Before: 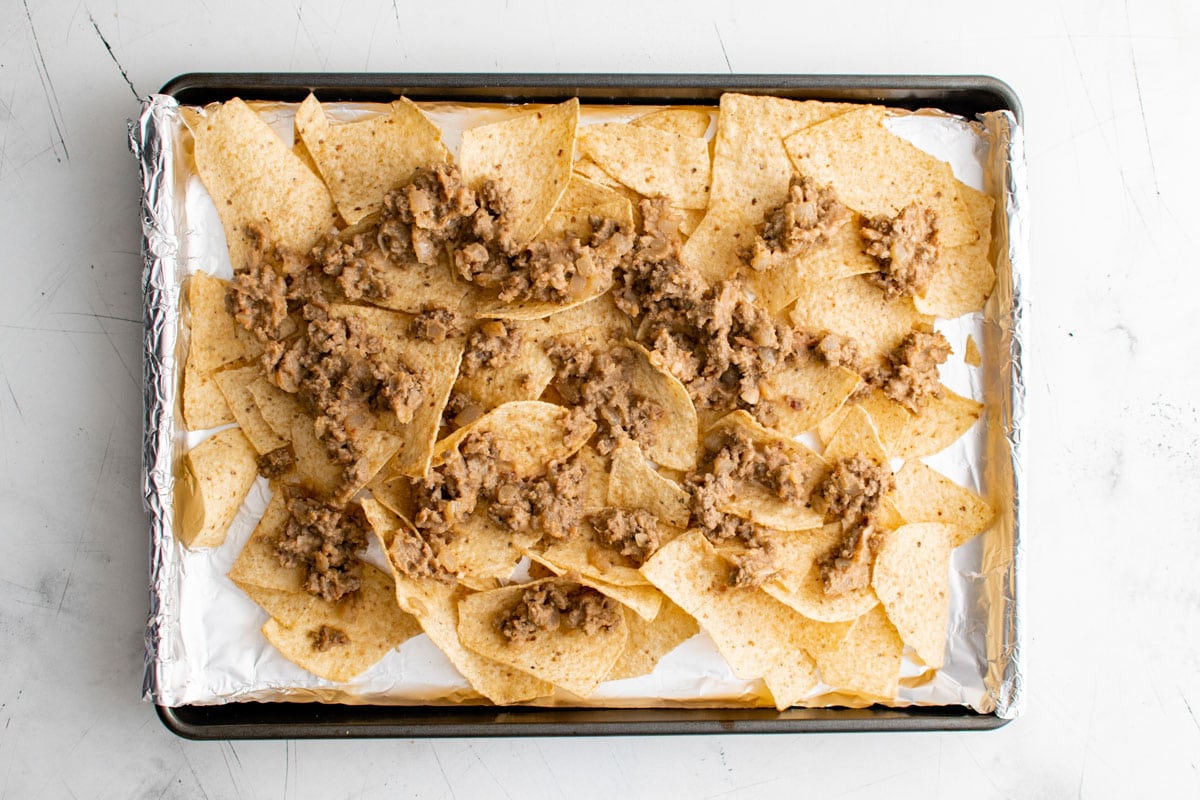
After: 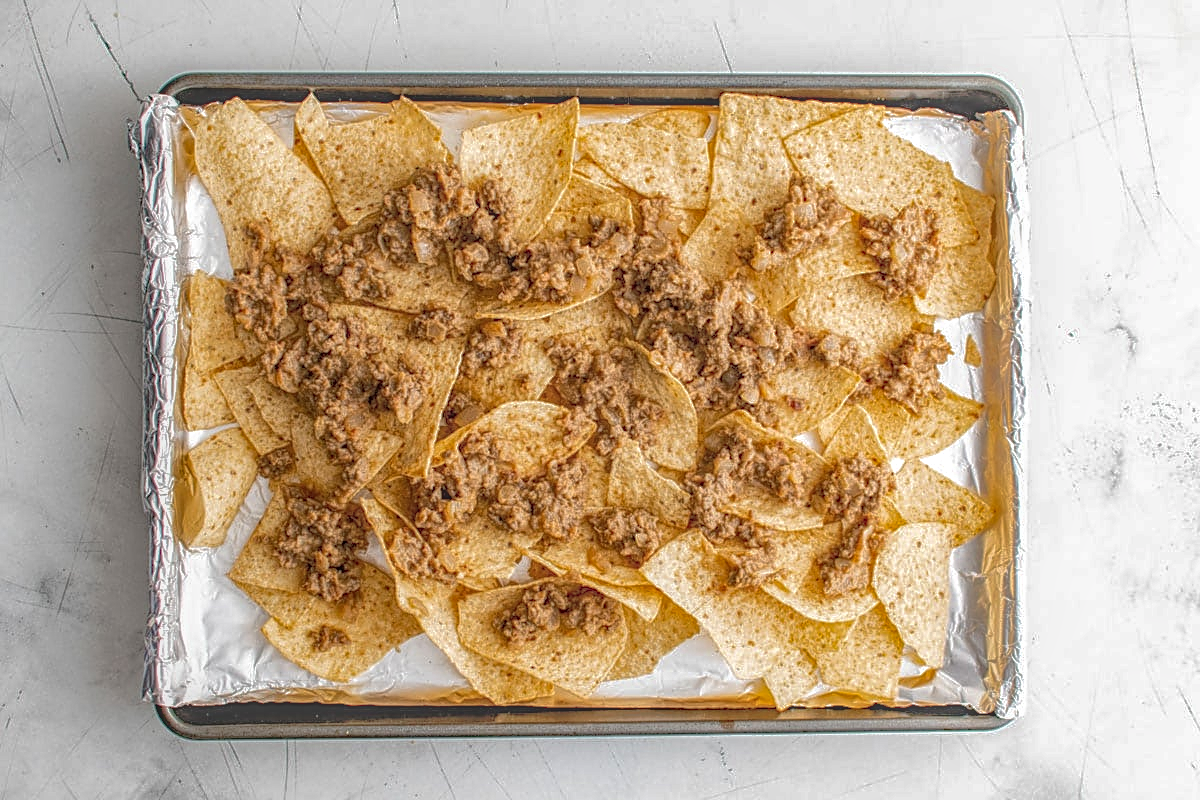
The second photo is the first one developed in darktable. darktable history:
local contrast: highlights 20%, shadows 24%, detail 199%, midtone range 0.2
tone equalizer: edges refinement/feathering 500, mask exposure compensation -1.57 EV, preserve details guided filter
sharpen: amount 0.5
shadows and highlights: on, module defaults
